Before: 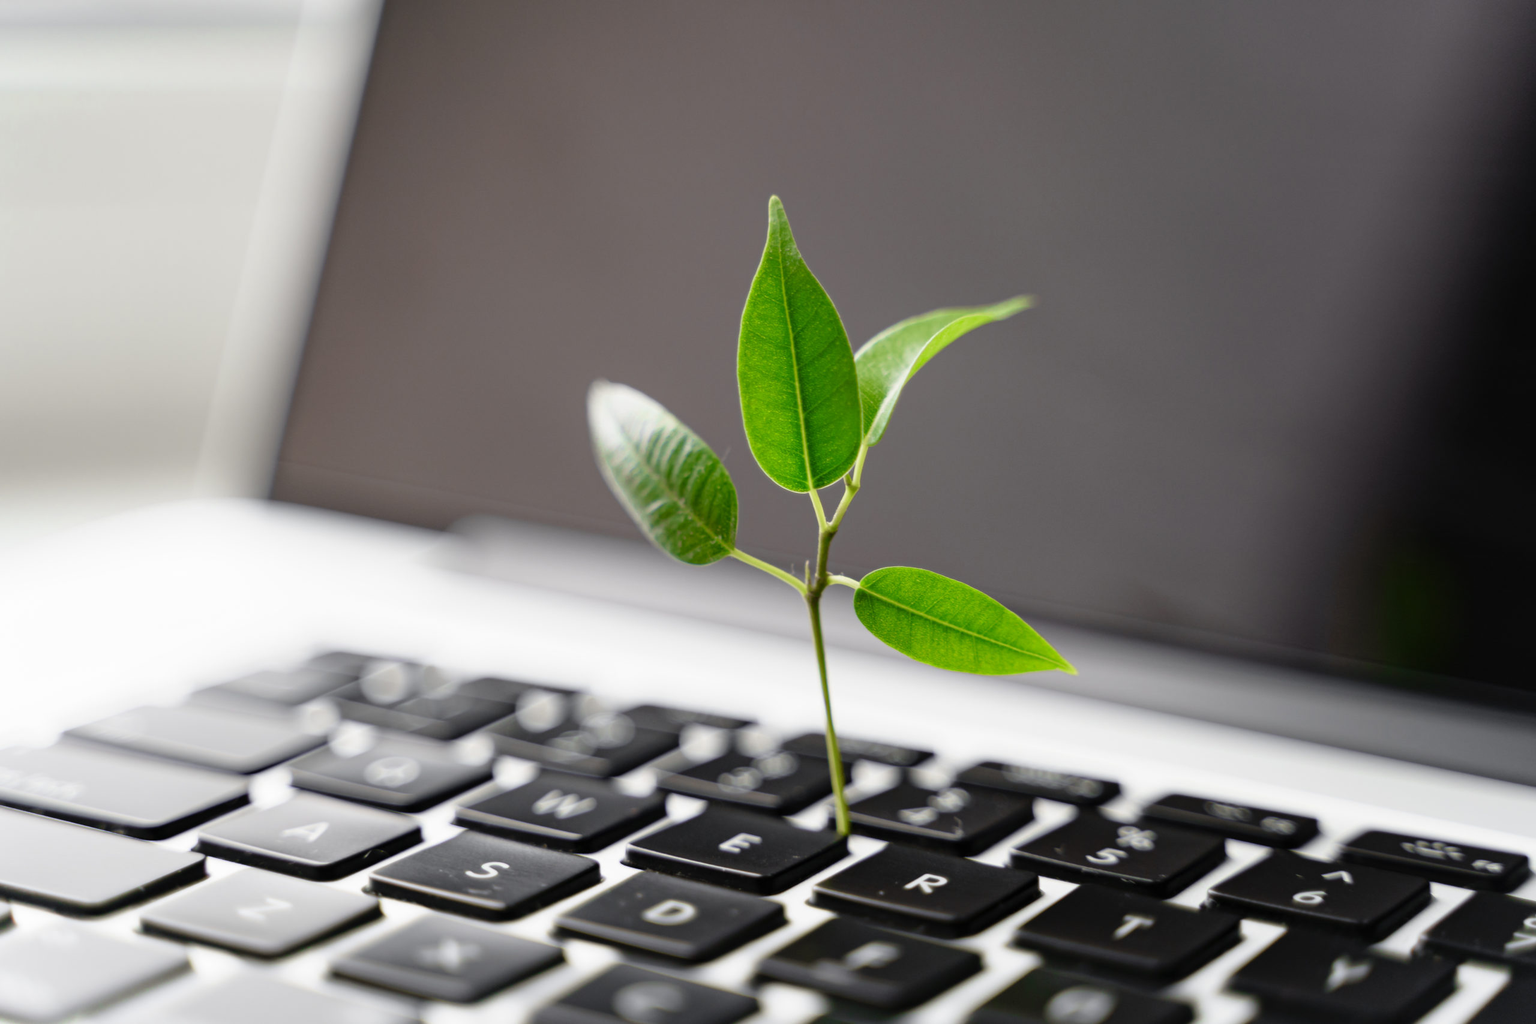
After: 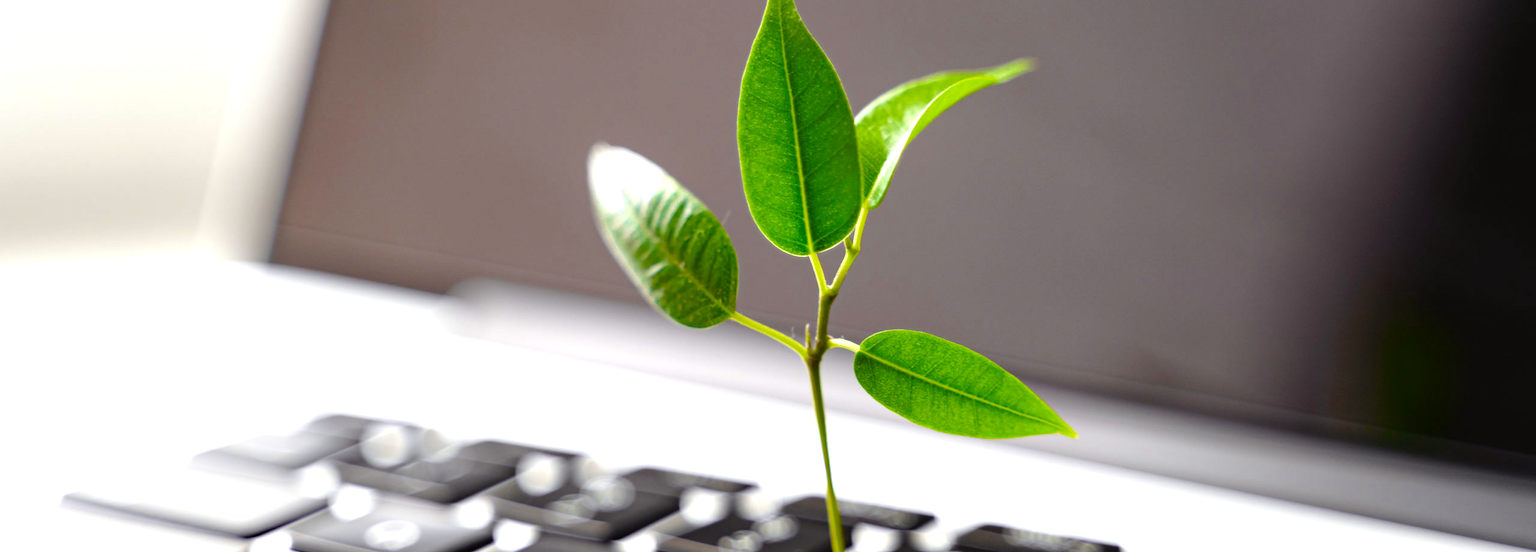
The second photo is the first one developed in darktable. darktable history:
color balance rgb: shadows lift › chroma 2.062%, shadows lift › hue 48.59°, highlights gain › luminance 14.689%, linear chroma grading › global chroma 3.246%, perceptual saturation grading › global saturation 30.589%, perceptual brilliance grading › global brilliance 24.601%, global vibrance 16.792%, saturation formula JzAzBz (2021)
crop and rotate: top 23.145%, bottom 22.915%
